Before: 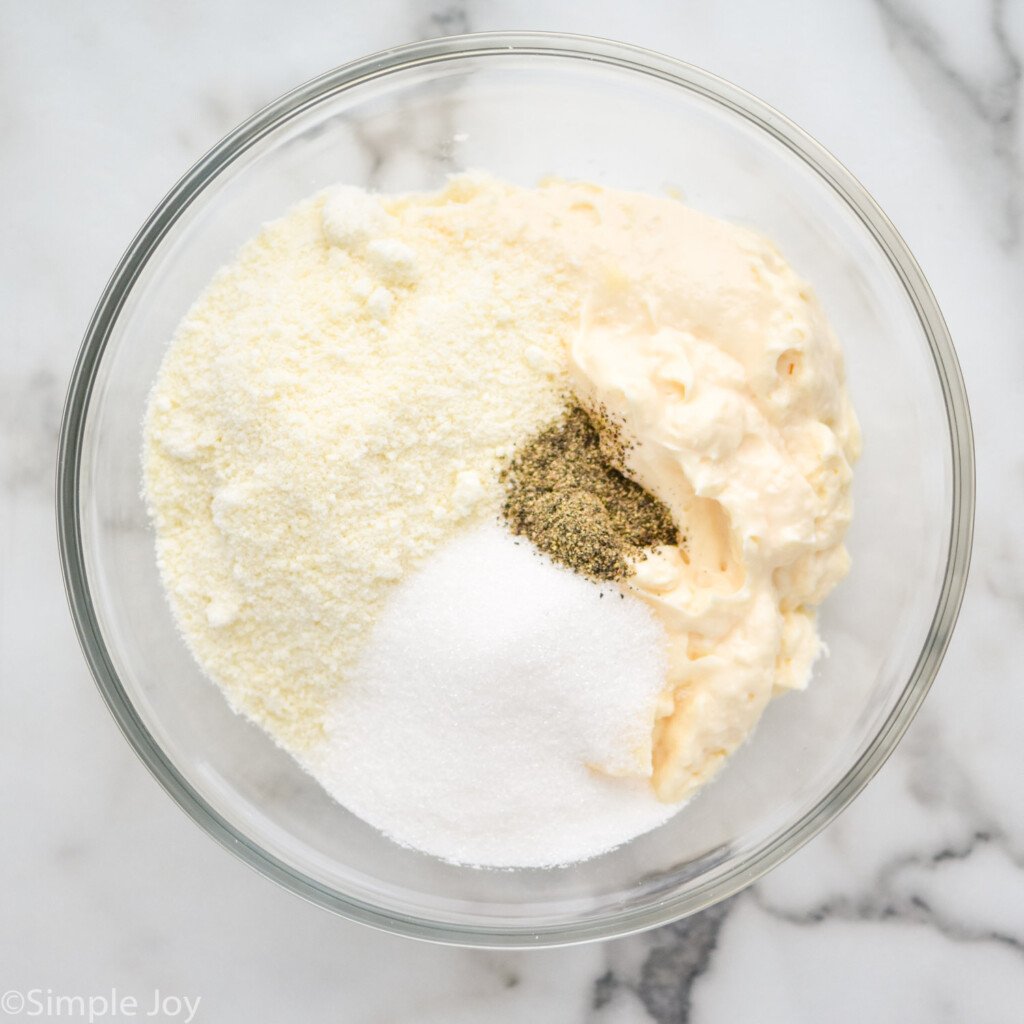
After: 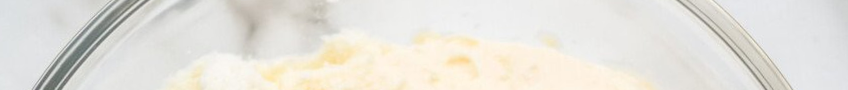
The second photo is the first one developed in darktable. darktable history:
crop and rotate: left 9.644%, top 9.491%, right 6.021%, bottom 80.509%
rotate and perspective: rotation -3.52°, crop left 0.036, crop right 0.964, crop top 0.081, crop bottom 0.919
